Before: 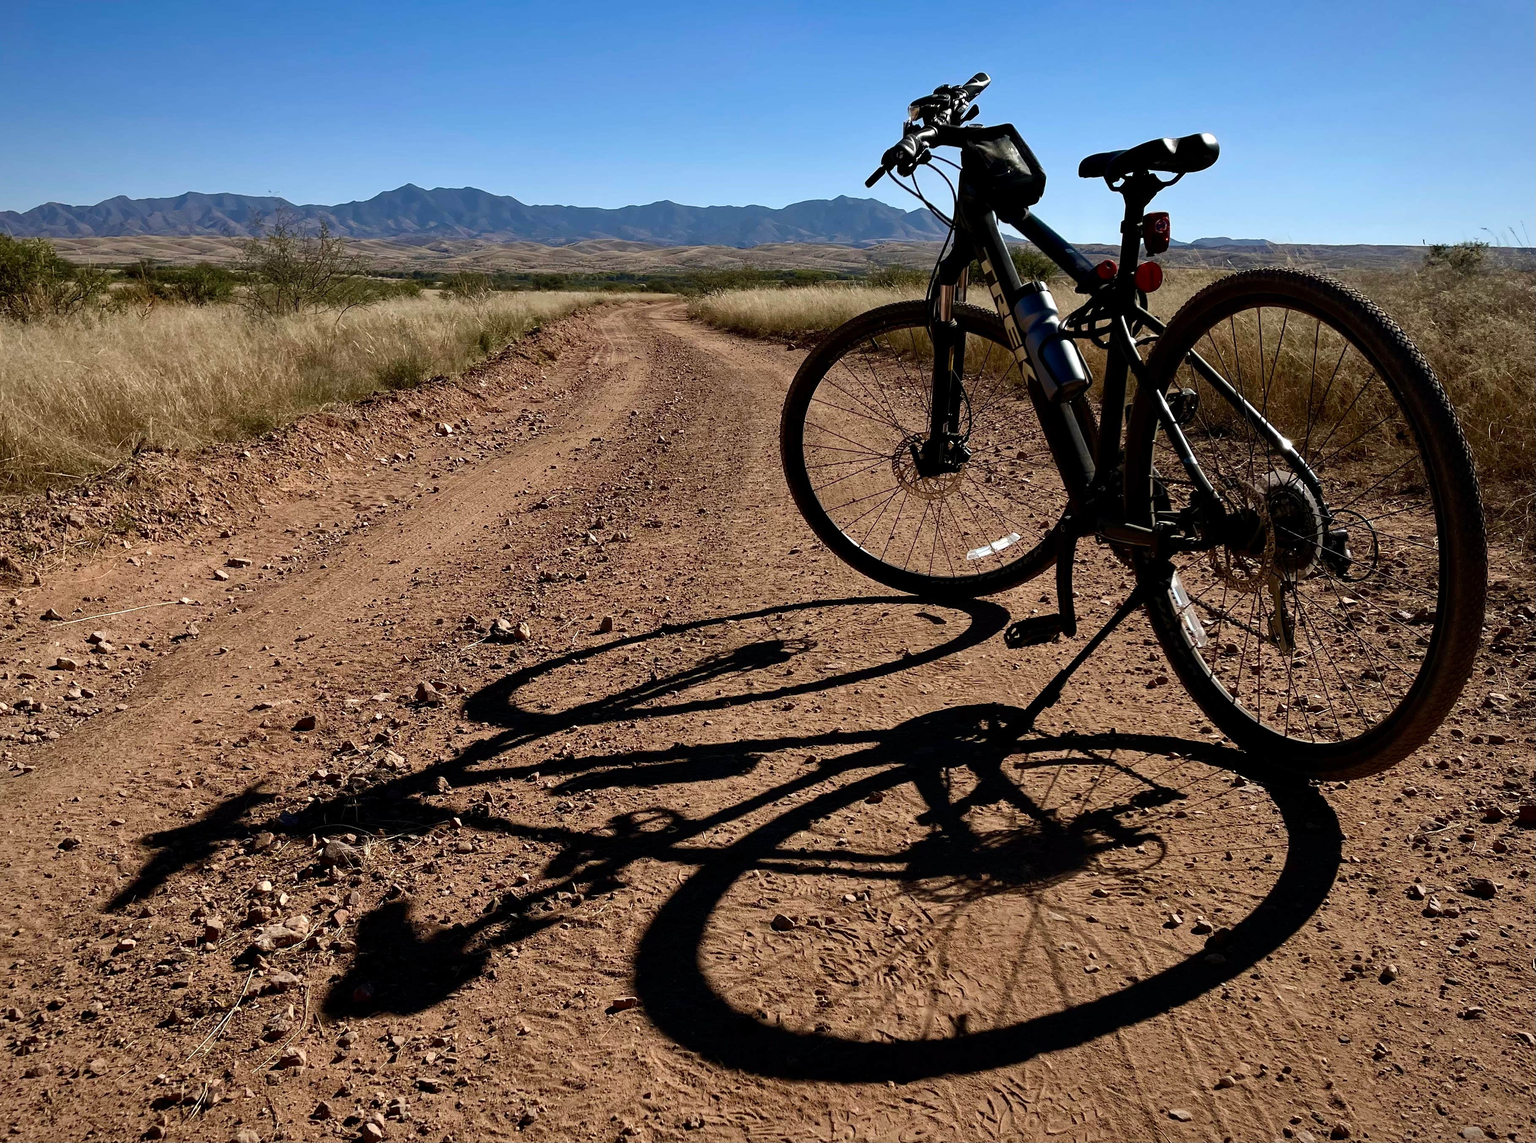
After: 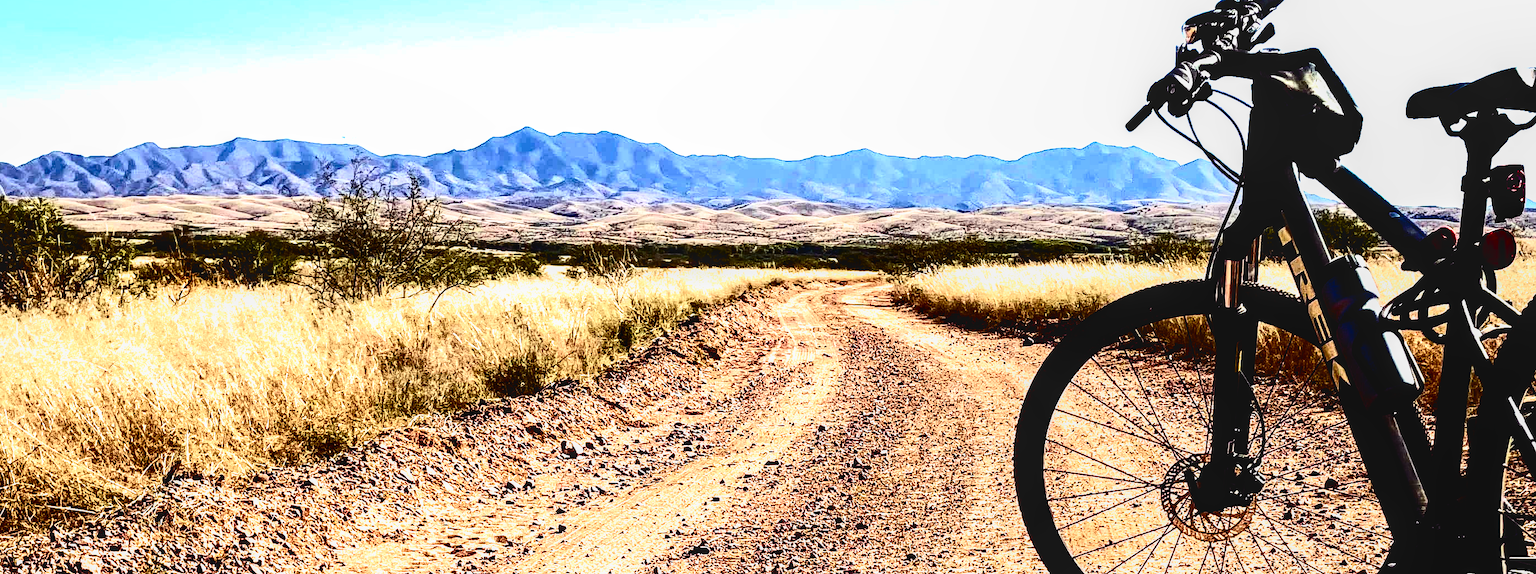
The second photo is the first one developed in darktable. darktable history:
crop: left 0.56%, top 7.648%, right 23.292%, bottom 54.051%
exposure: black level correction 0, exposure 0.7 EV, compensate highlight preservation false
contrast brightness saturation: contrast 0.514, saturation -0.086
filmic rgb: black relative exposure -8.23 EV, white relative exposure 2.21 EV, hardness 7.12, latitude 86.31%, contrast 1.68, highlights saturation mix -3.1%, shadows ↔ highlights balance -2.33%, add noise in highlights 0, preserve chrominance no, color science v3 (2019), use custom middle-gray values true, contrast in highlights soft
local contrast: on, module defaults
tone equalizer: -8 EV -0.386 EV, -7 EV -0.419 EV, -6 EV -0.315 EV, -5 EV -0.231 EV, -3 EV 0.208 EV, -2 EV 0.362 EV, -1 EV 0.386 EV, +0 EV 0.399 EV
color balance rgb: shadows lift › luminance 0.341%, shadows lift › chroma 6.823%, shadows lift › hue 300.36°, linear chroma grading › shadows -3.657%, linear chroma grading › highlights -2.916%, perceptual saturation grading › global saturation 0.811%, global vibrance 20%
